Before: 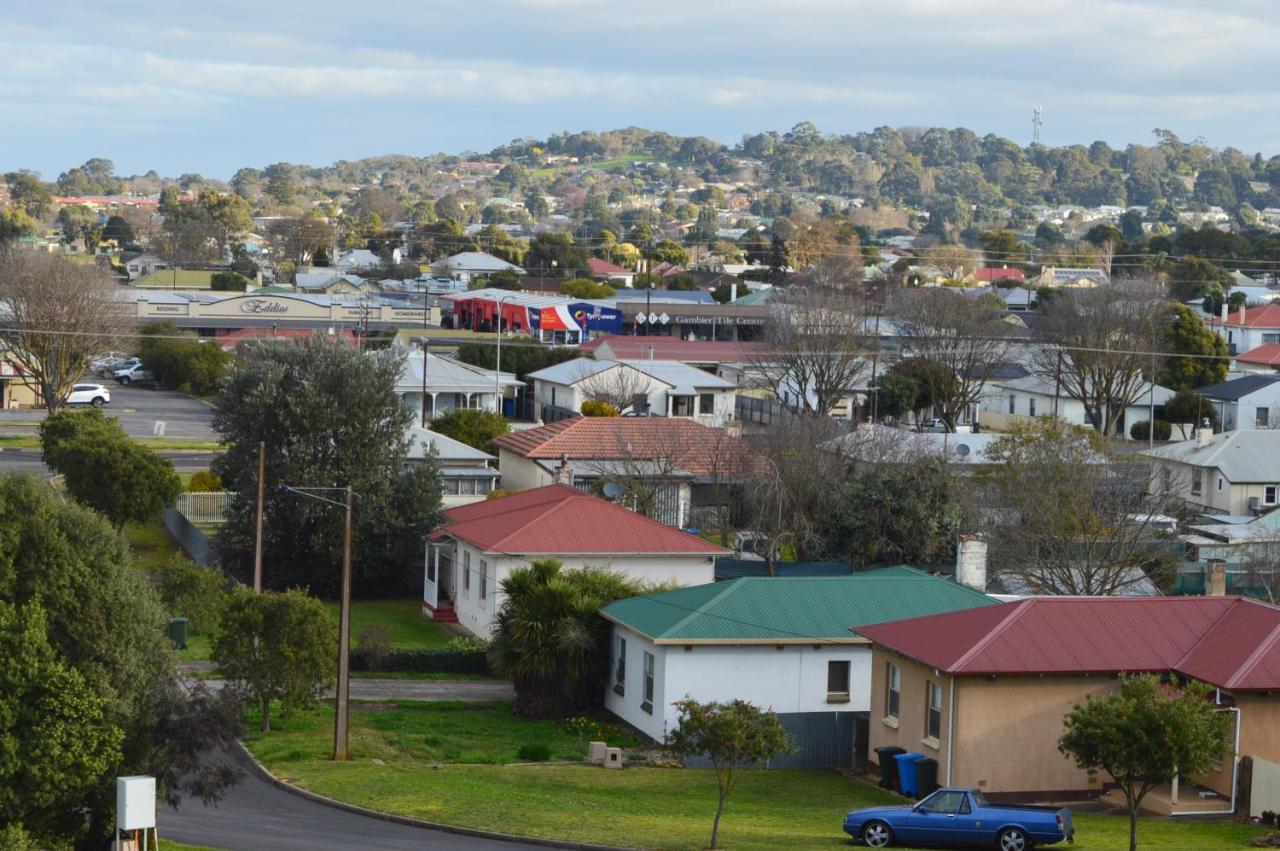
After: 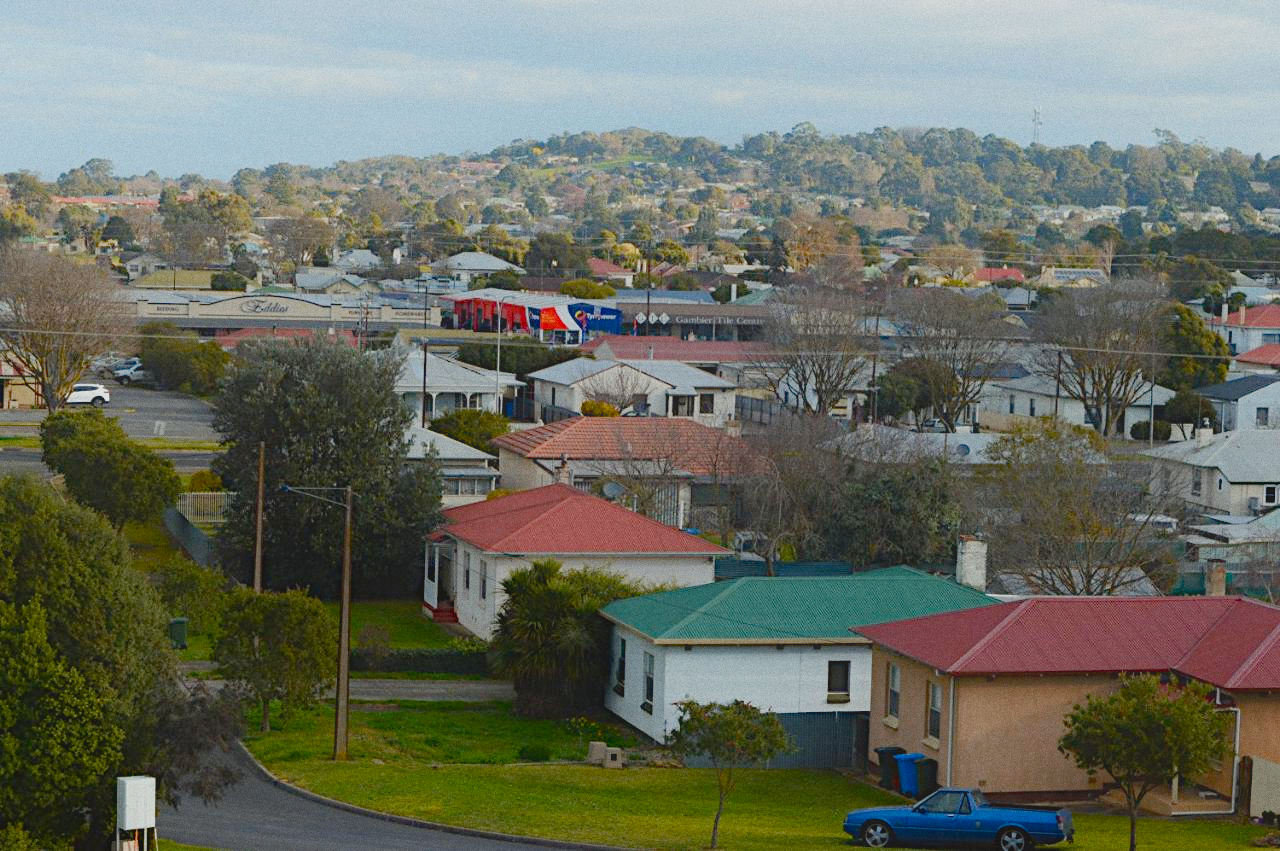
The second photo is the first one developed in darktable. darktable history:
contrast equalizer "soft": octaves 7, y [[0.6 ×6], [0.55 ×6], [0 ×6], [0 ×6], [0 ×6]], mix -1
color balance rgb "basic colorfulness: standard": perceptual saturation grading › global saturation 20%, perceptual saturation grading › highlights -25%, perceptual saturation grading › shadows 25%
color balance rgb "filmic contrast": global offset › luminance 0.5%, perceptual brilliance grading › highlights 10%, perceptual brilliance grading › mid-tones 5%, perceptual brilliance grading › shadows -10%
color balance rgb "blue and orange": shadows lift › chroma 7%, shadows lift › hue 249°, highlights gain › chroma 5%, highlights gain › hue 34.5°
diffuse or sharpen "sharpen demosaicing: AA filter": edge sensitivity 1, 1st order anisotropy 100%, 2nd order anisotropy 100%, 3rd order anisotropy 100%, 4th order anisotropy 100%, 1st order speed -25%, 2nd order speed -25%, 3rd order speed -25%, 4th order speed -25%
diffuse or sharpen "1": radius span 32, 1st order speed 50%, 2nd order speed 50%, 3rd order speed 50%, 4th order speed 50% | blend: blend mode normal, opacity 25%; mask: uniform (no mask)
grain: coarseness 0.47 ISO
rgb primaries "nice": tint hue 2.13°, tint purity 0.7%, red hue 0.028, red purity 1.09, green hue 0.023, green purity 1.08, blue hue -0.084, blue purity 1.17
sigmoid "neutral gray": contrast 1.22, skew 0.65
